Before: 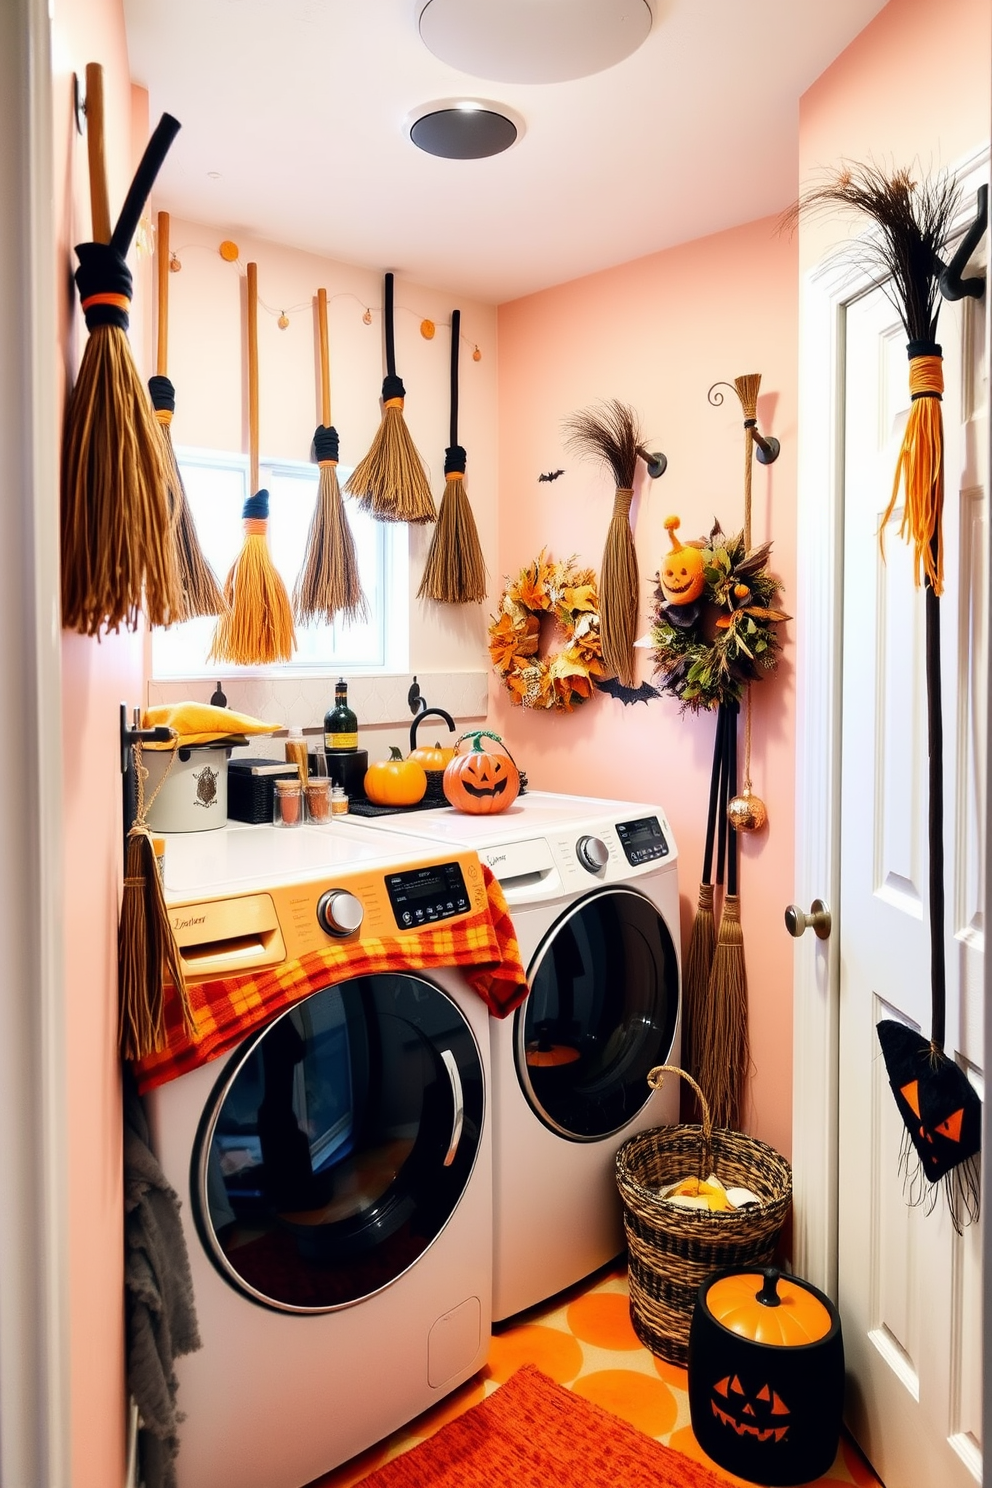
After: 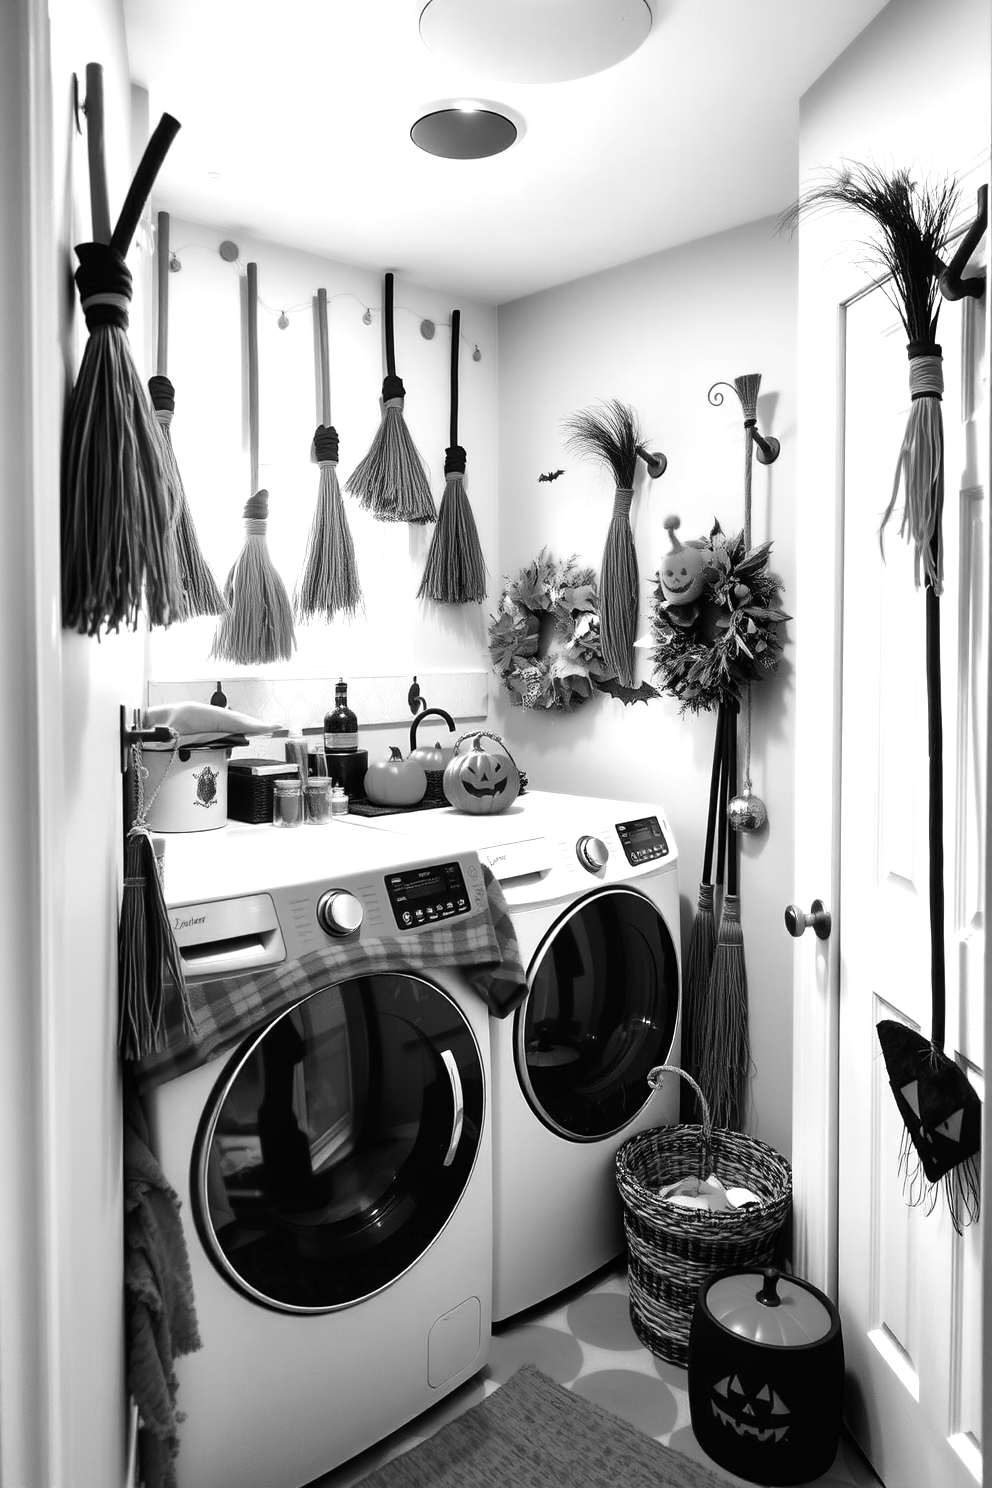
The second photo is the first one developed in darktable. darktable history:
color calibration: output gray [0.21, 0.42, 0.37, 0], gray › normalize channels true, illuminant same as pipeline (D50), adaptation XYZ, x 0.346, y 0.359, gamut compression 0
color balance rgb: perceptual saturation grading › global saturation 3.7%, global vibrance 5.56%, contrast 3.24%
white balance: red 0.766, blue 1.537
